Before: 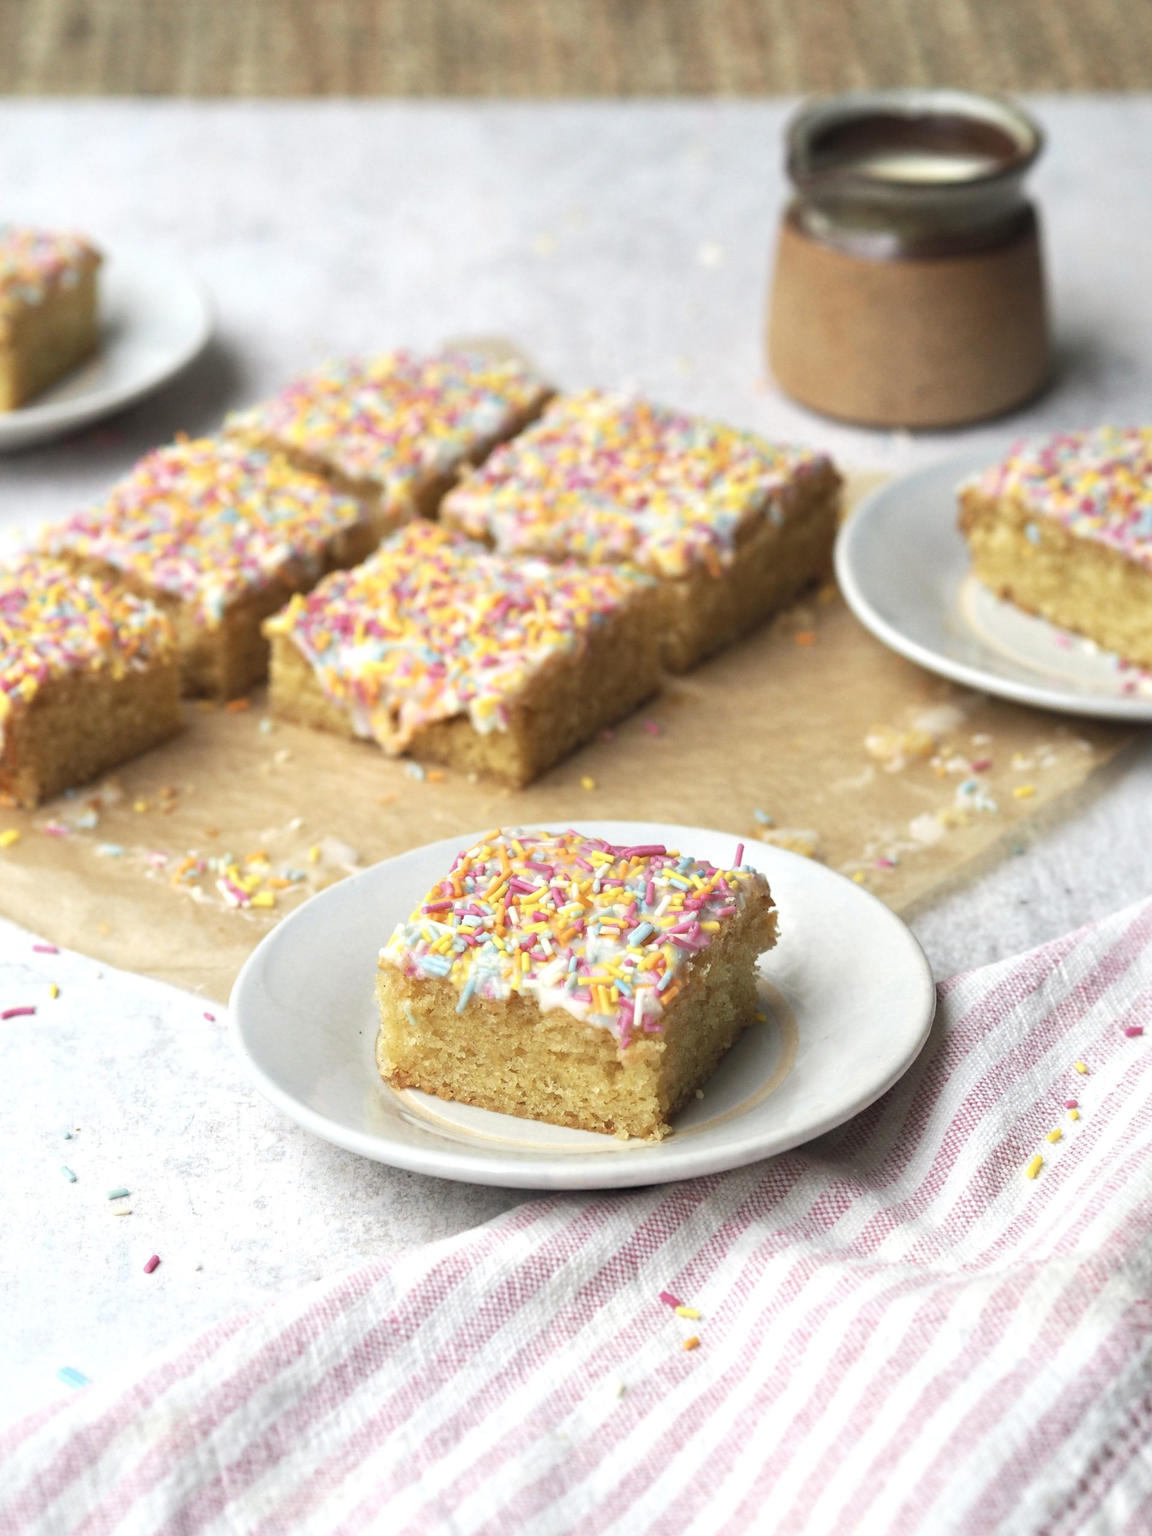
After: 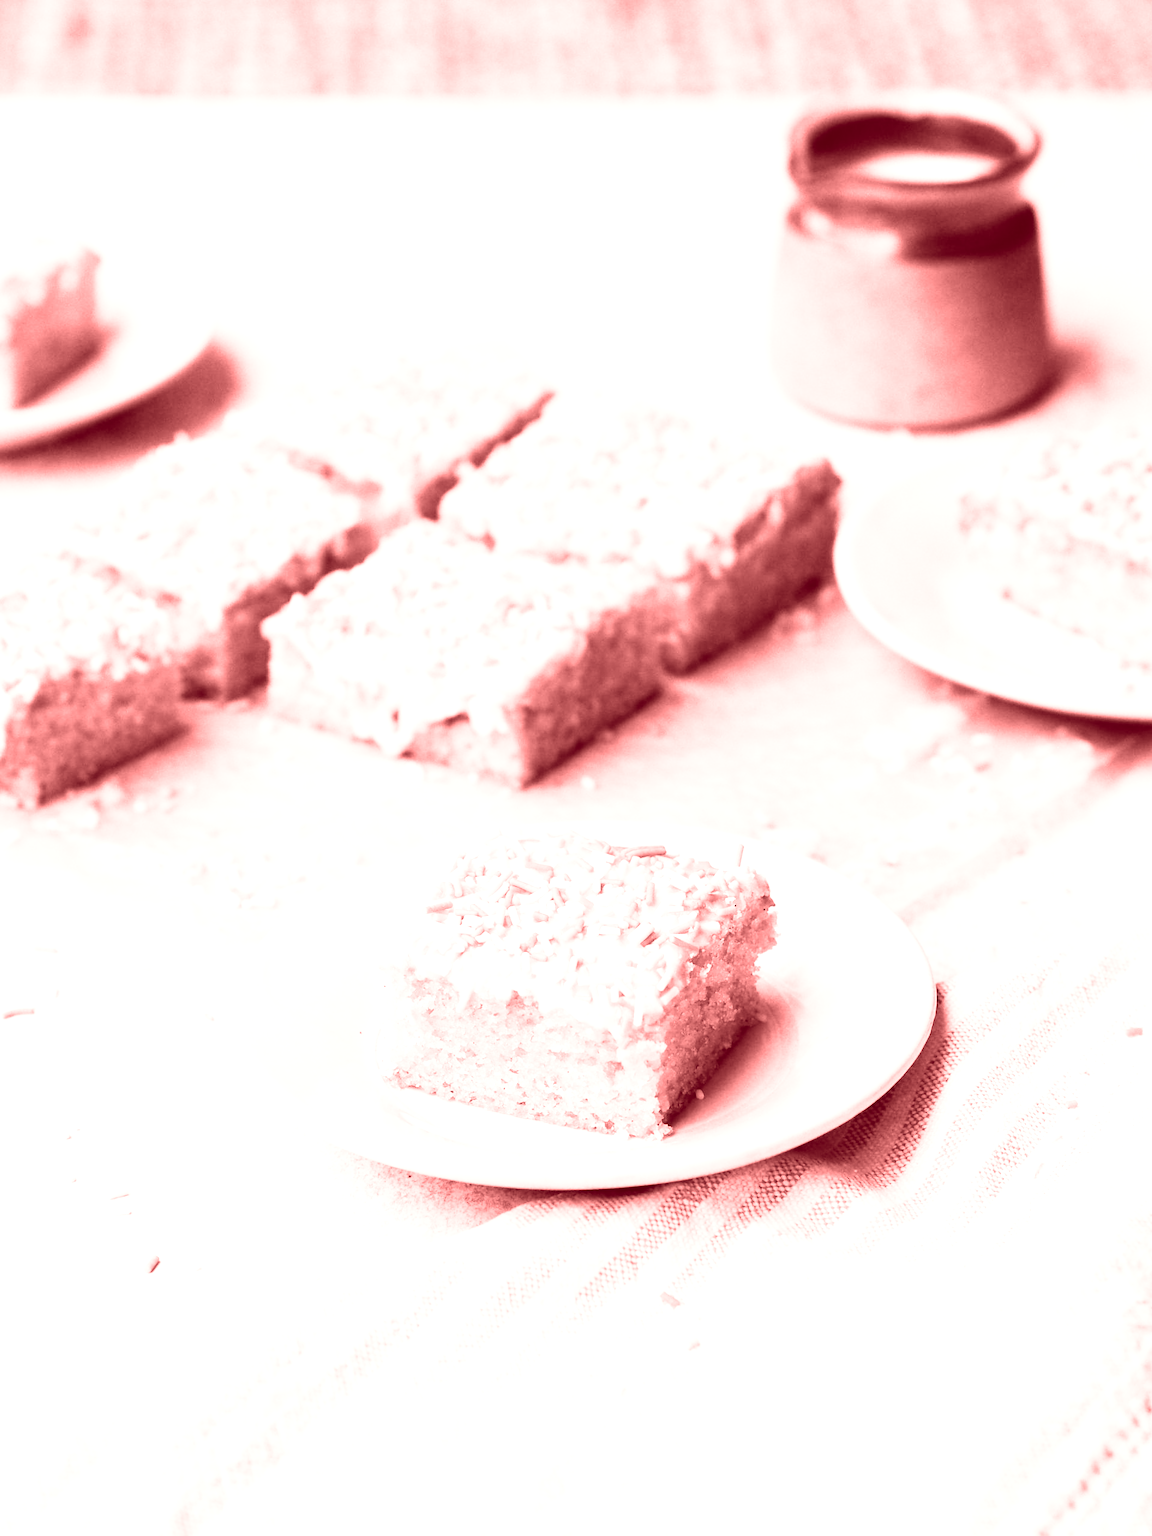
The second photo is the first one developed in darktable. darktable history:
white balance: emerald 1
rgb curve: curves: ch0 [(0, 0) (0.21, 0.15) (0.24, 0.21) (0.5, 0.75) (0.75, 0.96) (0.89, 0.99) (1, 1)]; ch1 [(0, 0.02) (0.21, 0.13) (0.25, 0.2) (0.5, 0.67) (0.75, 0.9) (0.89, 0.97) (1, 1)]; ch2 [(0, 0.02) (0.21, 0.13) (0.25, 0.2) (0.5, 0.67) (0.75, 0.9) (0.89, 0.97) (1, 1)], compensate middle gray true
colorize: saturation 60%, source mix 100%
